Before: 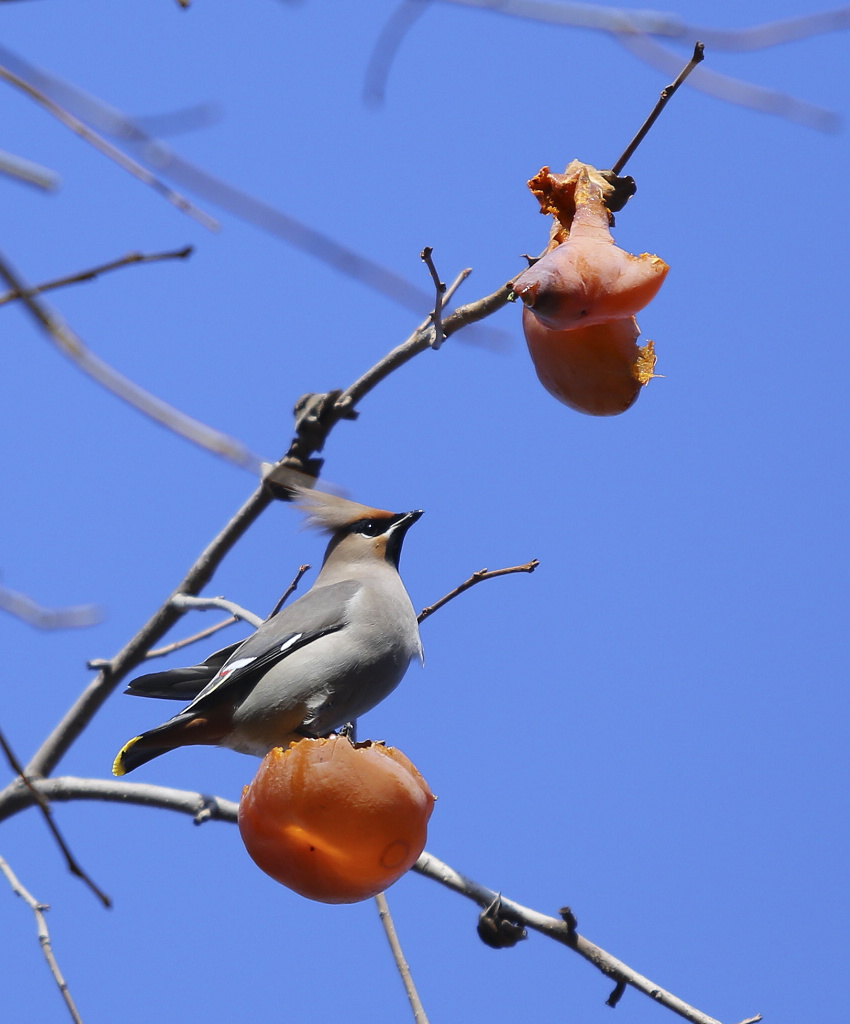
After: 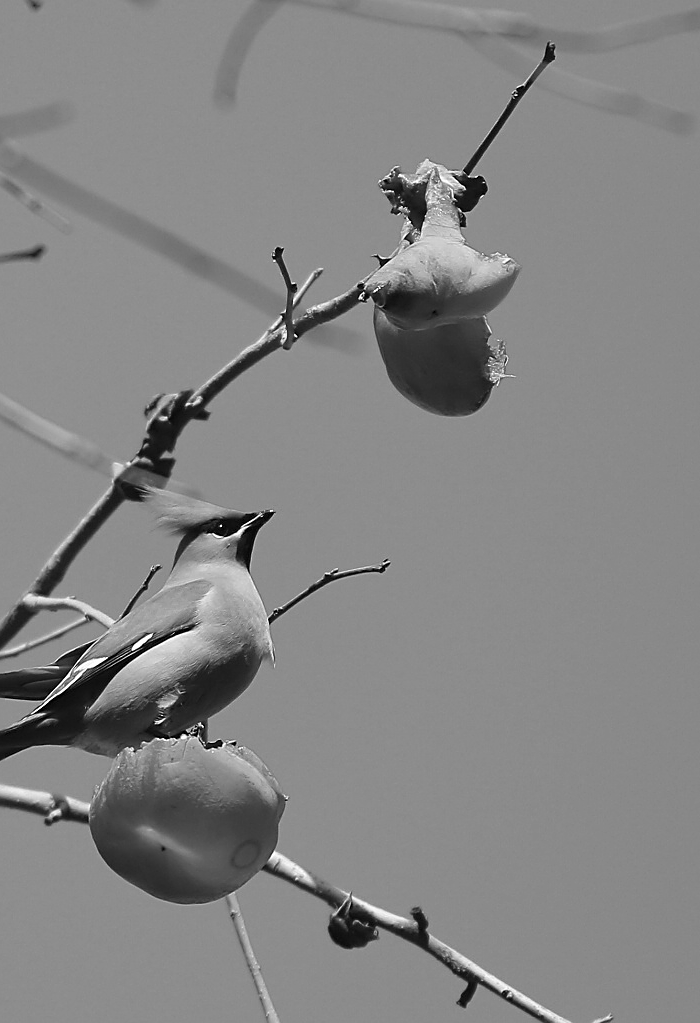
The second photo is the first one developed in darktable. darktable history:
sharpen: on, module defaults
monochrome: on, module defaults
vibrance: vibrance 10%
crop: left 17.582%, bottom 0.031%
